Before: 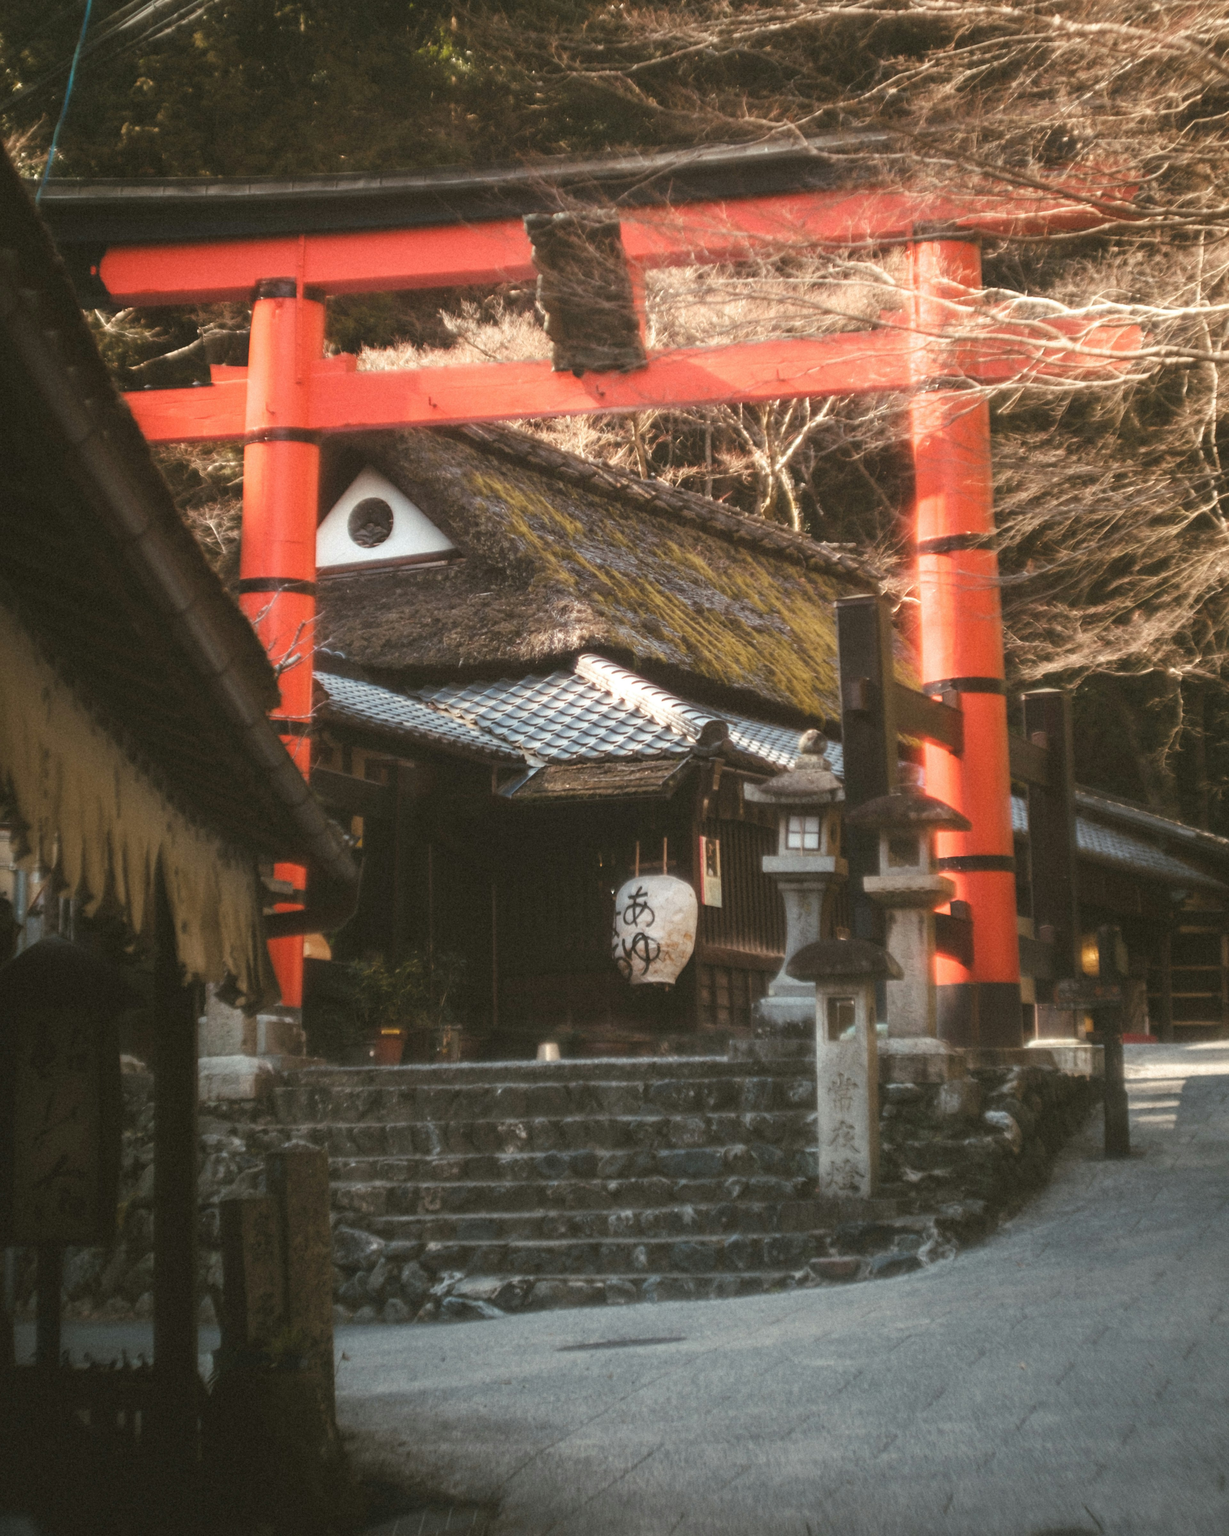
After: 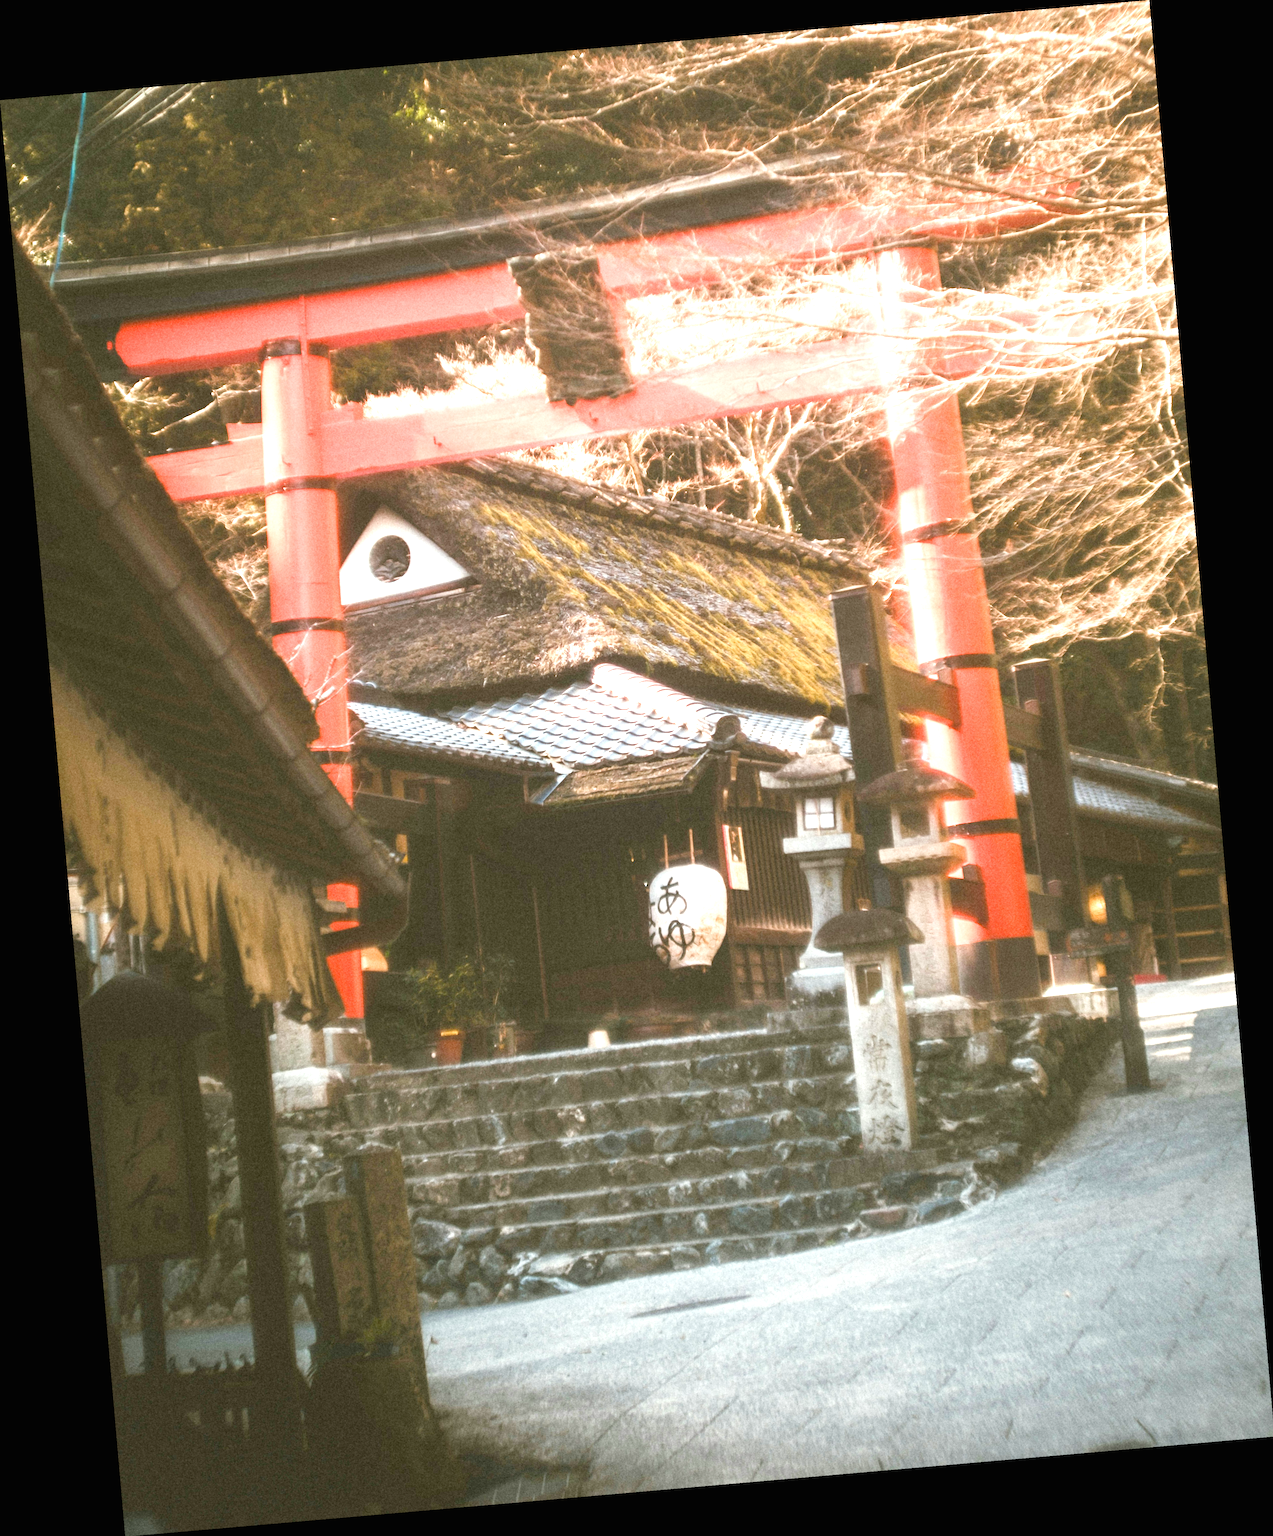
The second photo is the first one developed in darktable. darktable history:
exposure: black level correction 0, exposure 1.2 EV, compensate highlight preservation false
rotate and perspective: rotation -4.98°, automatic cropping off
sigmoid: contrast 1.22, skew 0.65
levels: levels [0, 0.43, 0.859]
color balance rgb: perceptual saturation grading › global saturation 20%, perceptual saturation grading › highlights -25%, perceptual saturation grading › shadows 25%
